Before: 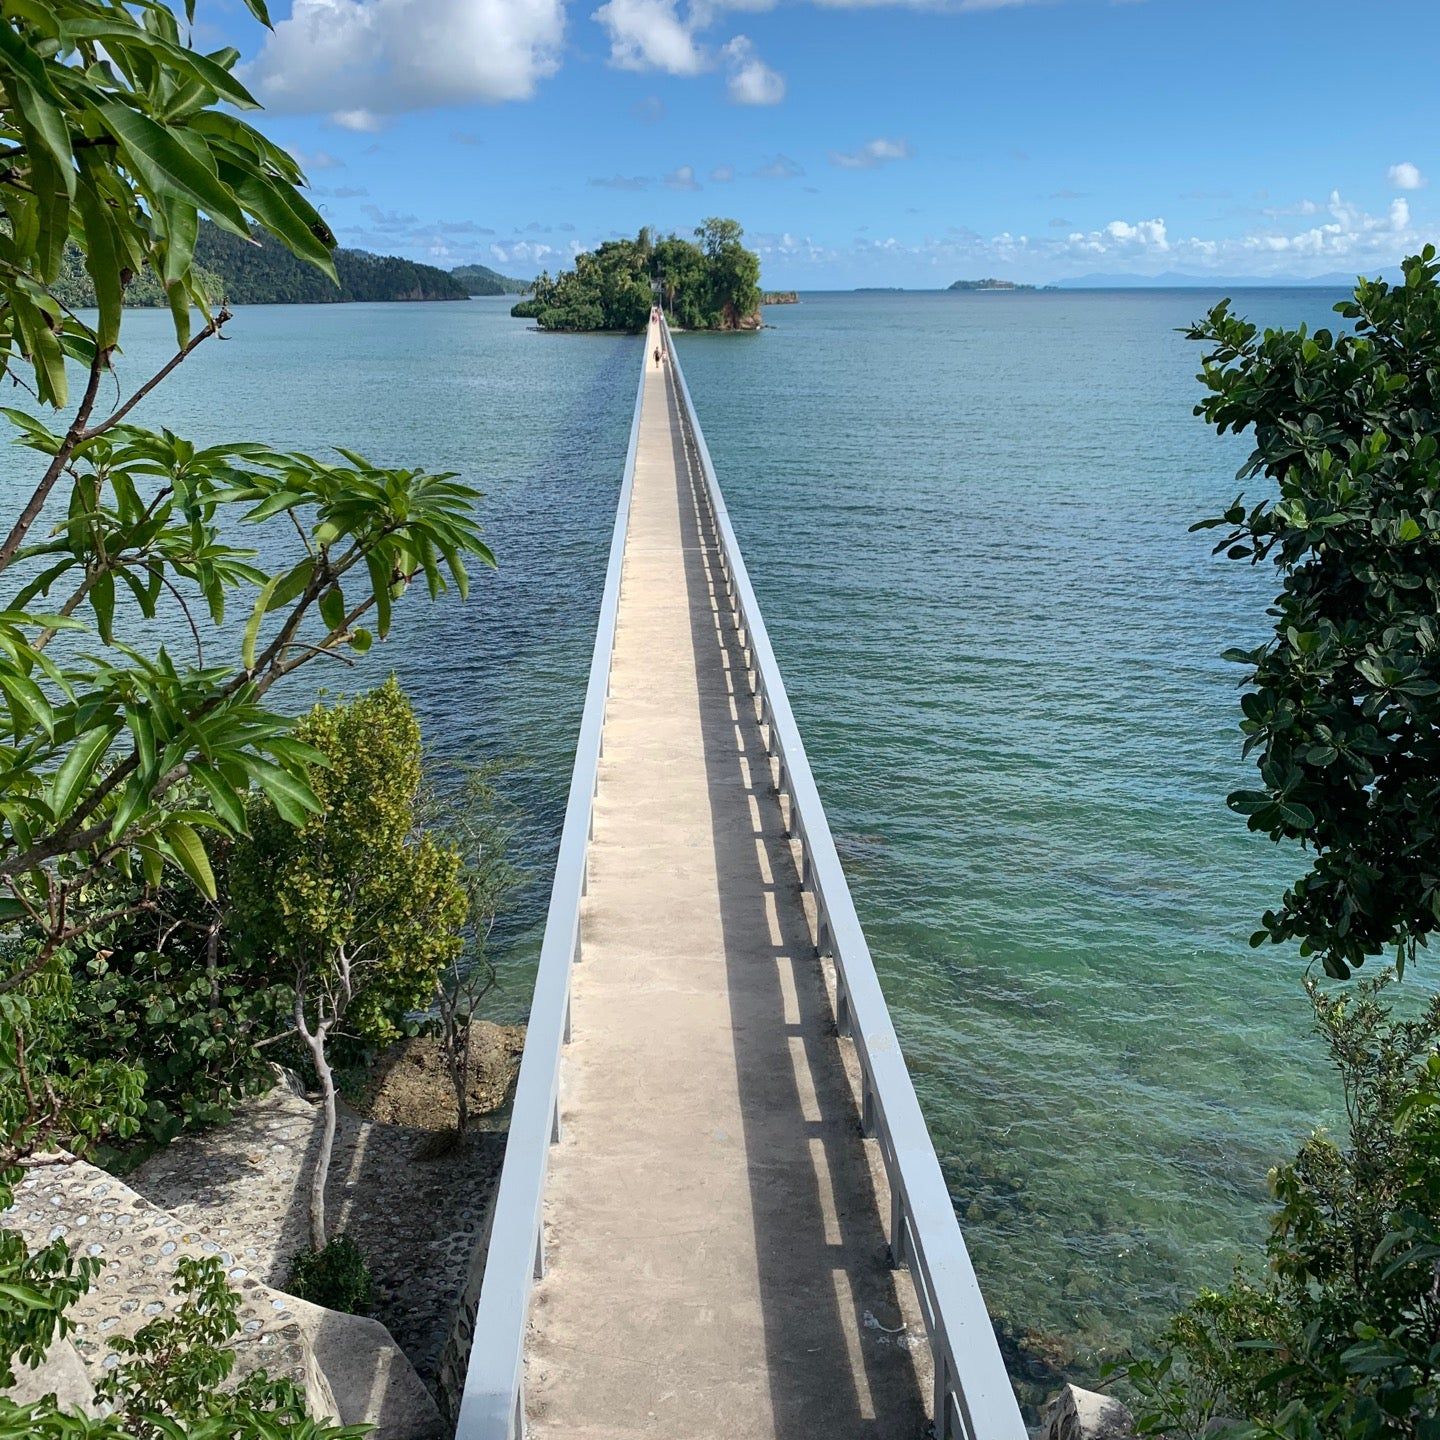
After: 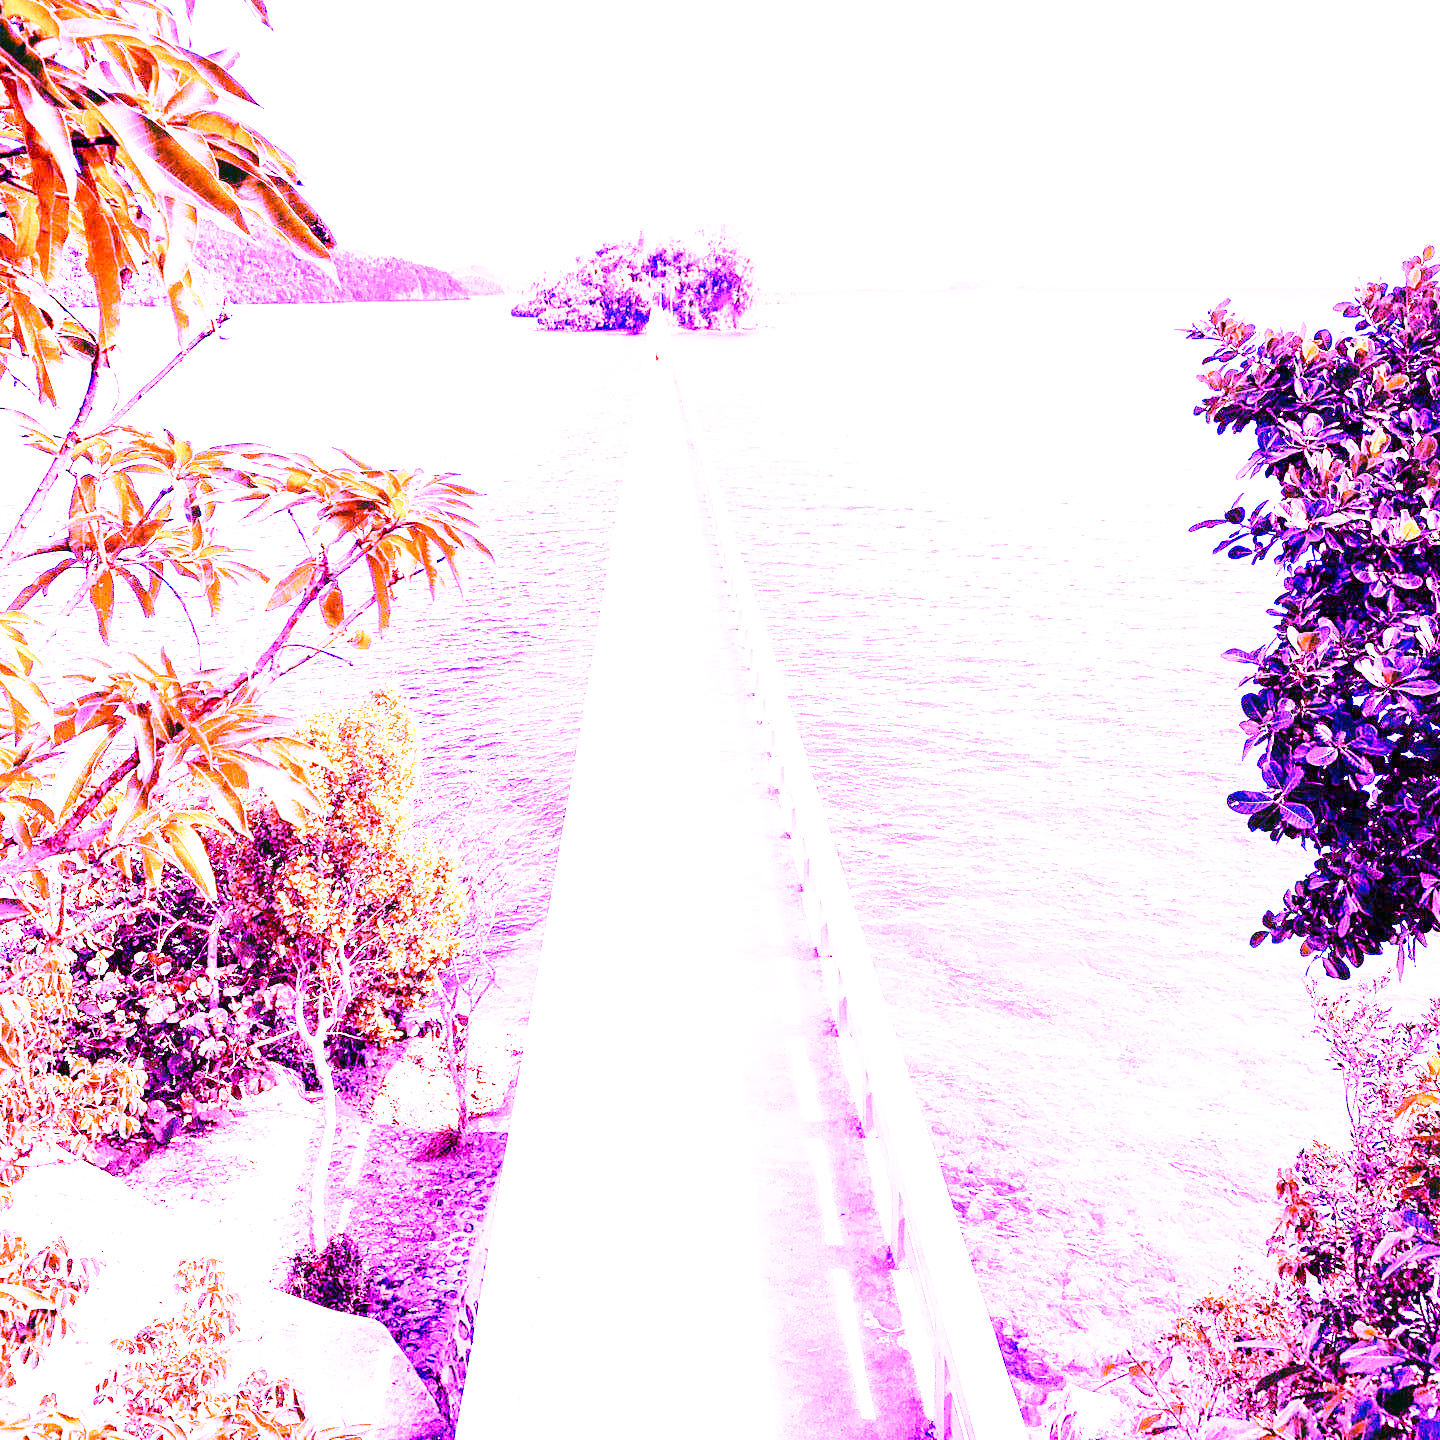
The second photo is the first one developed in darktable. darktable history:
base curve: curves: ch0 [(0, 0) (0.032, 0.037) (0.105, 0.228) (0.435, 0.76) (0.856, 0.983) (1, 1)], preserve colors none
white balance: red 8, blue 8
